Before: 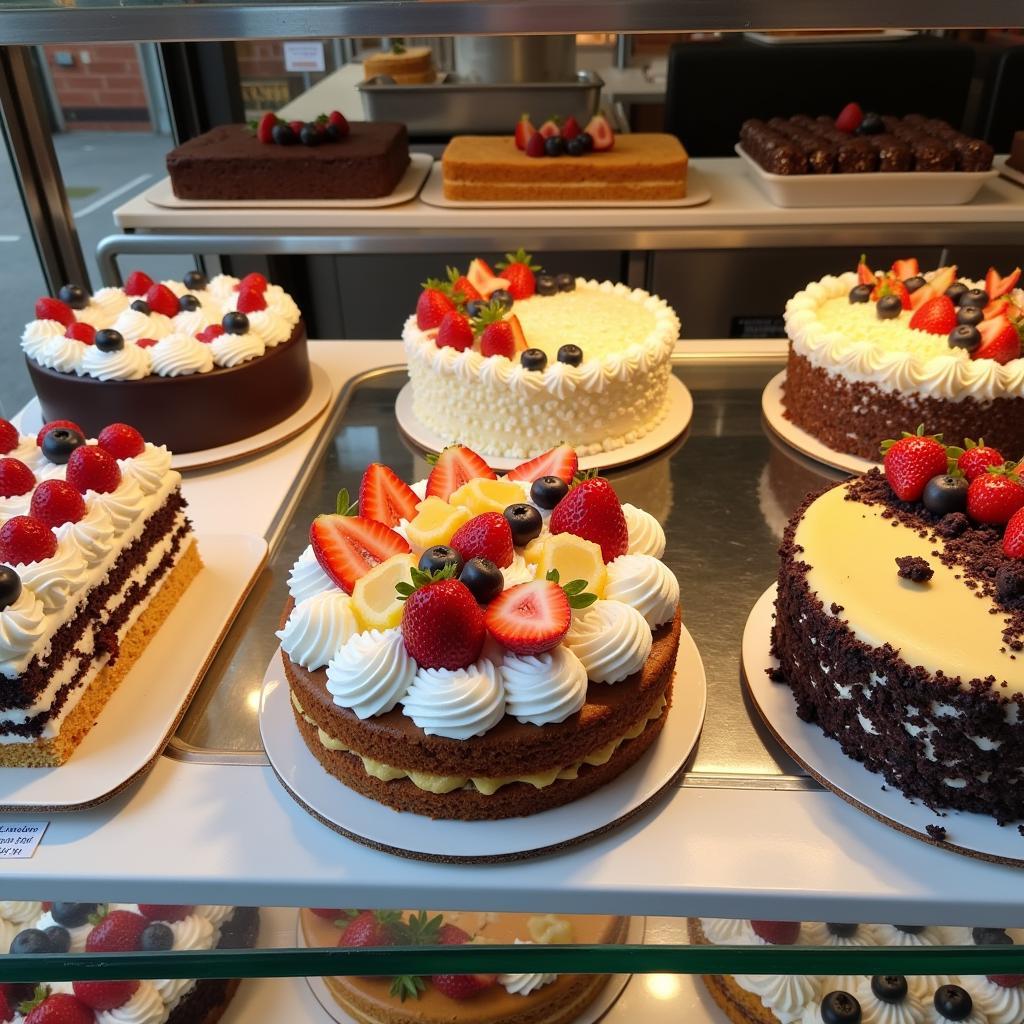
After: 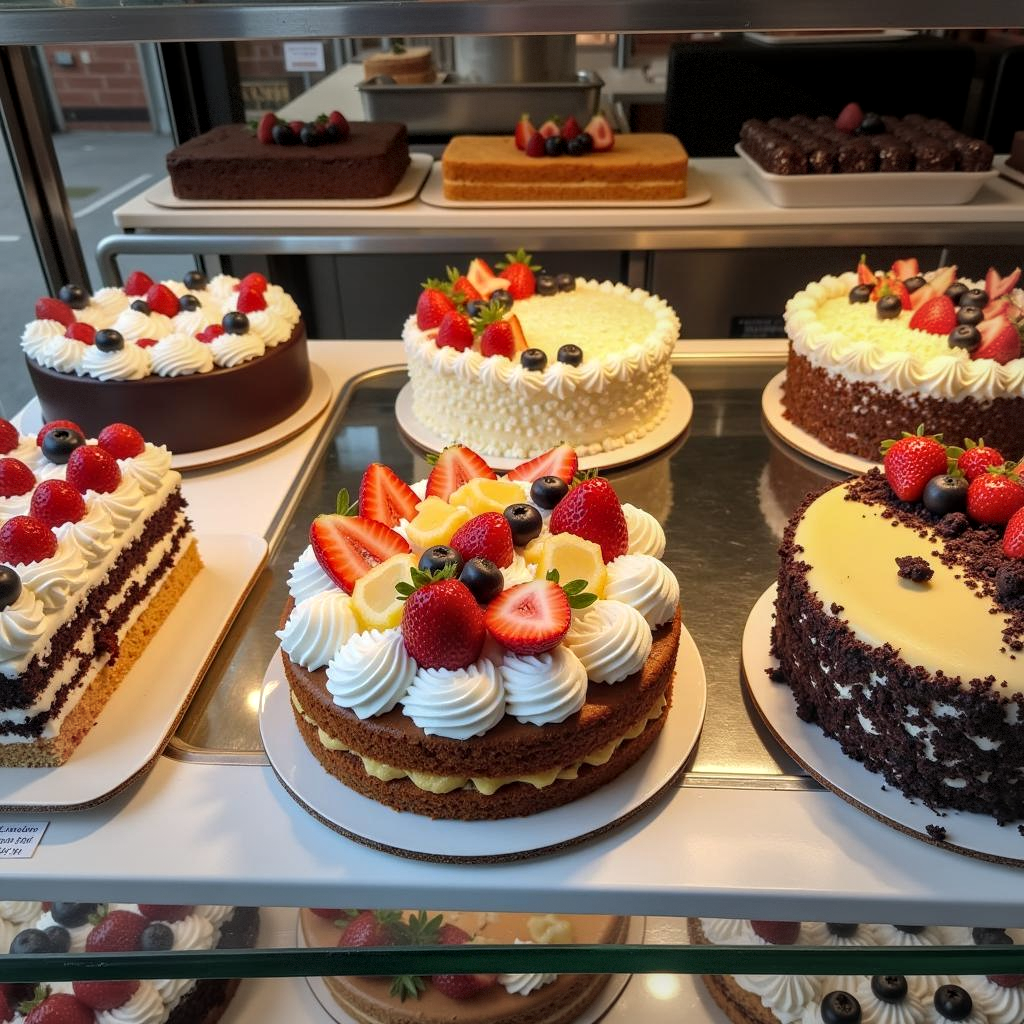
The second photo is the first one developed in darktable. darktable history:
vignetting: fall-off start 91%, fall-off radius 39.39%, brightness -0.182, saturation -0.3, width/height ratio 1.219, shape 1.3, dithering 8-bit output, unbound false
local contrast: on, module defaults
